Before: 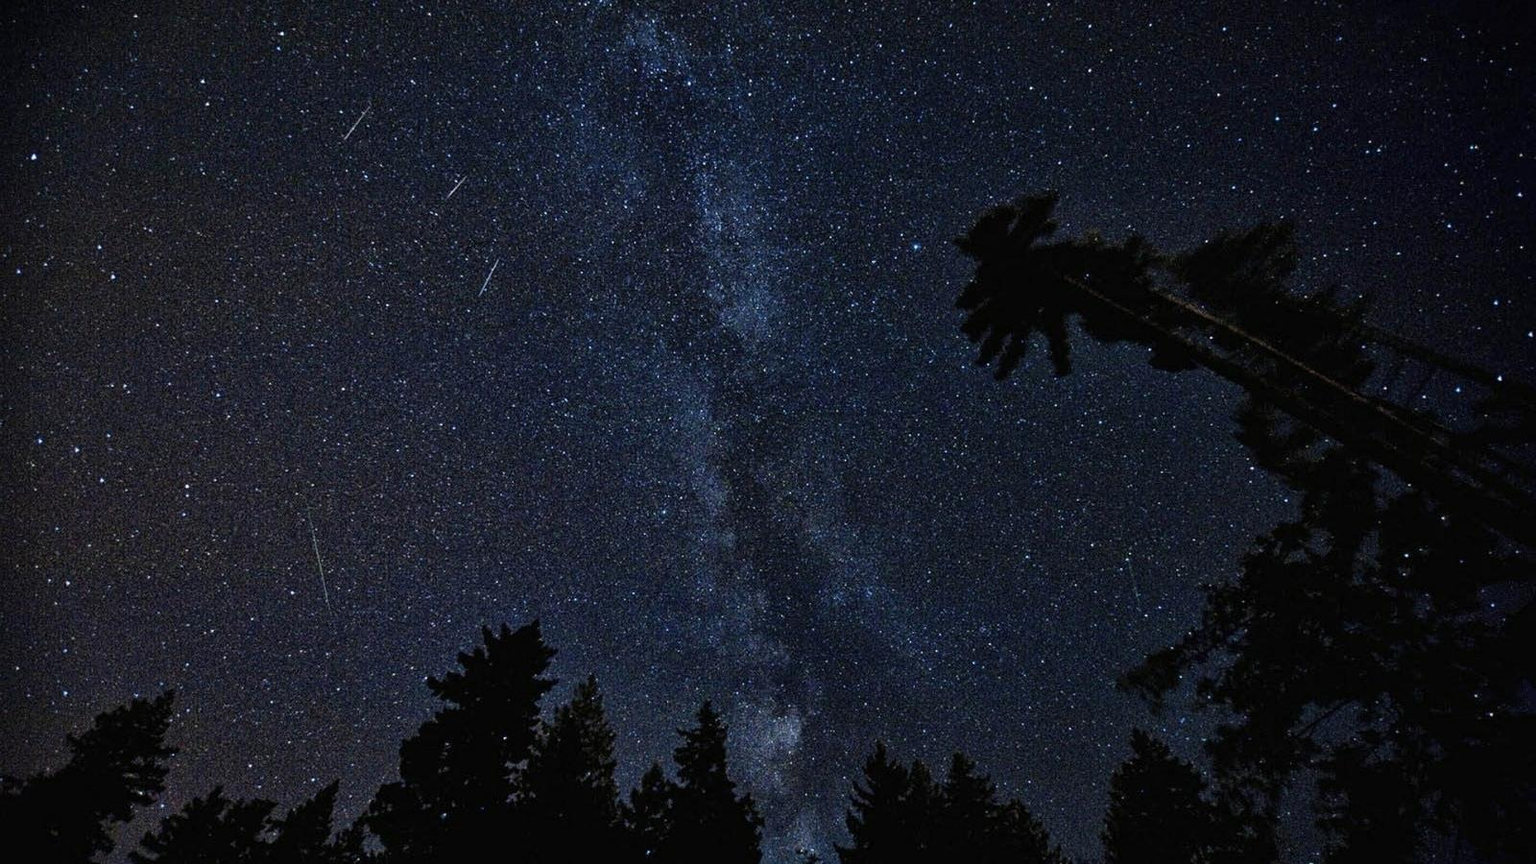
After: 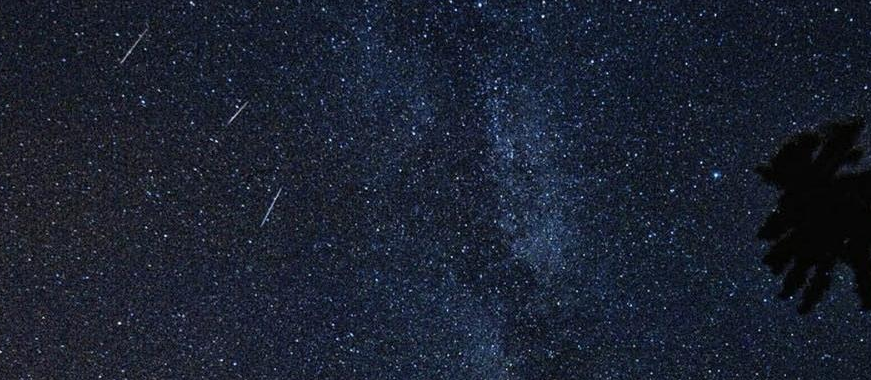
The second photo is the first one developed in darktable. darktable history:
crop: left 14.89%, top 9.201%, right 30.654%, bottom 48.555%
